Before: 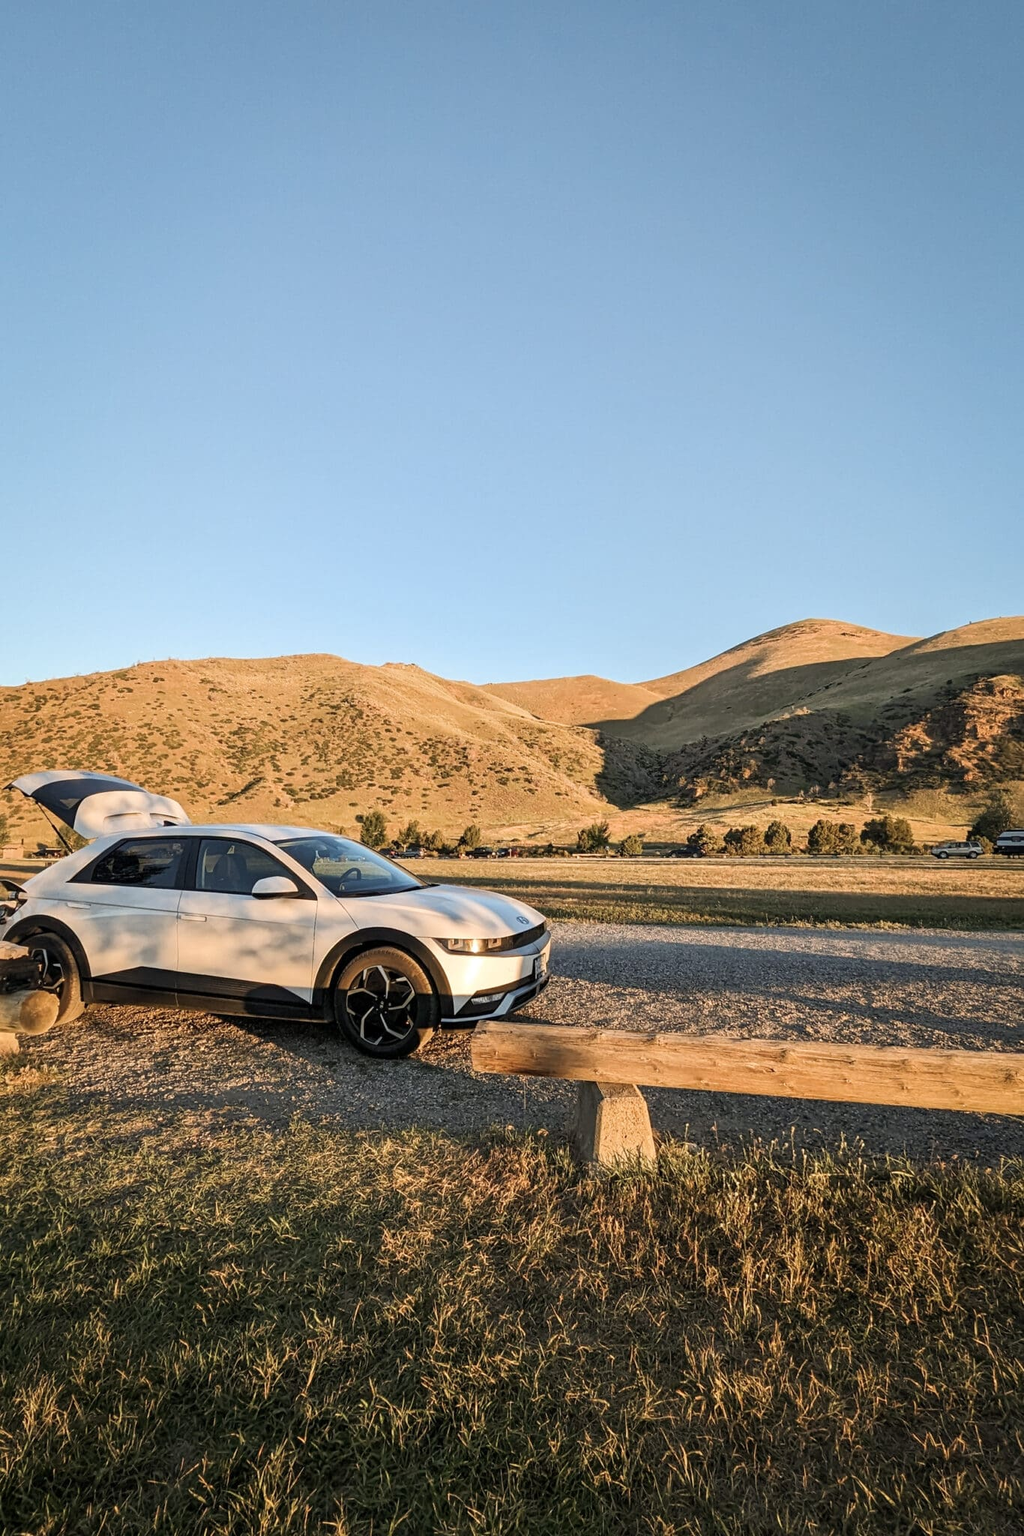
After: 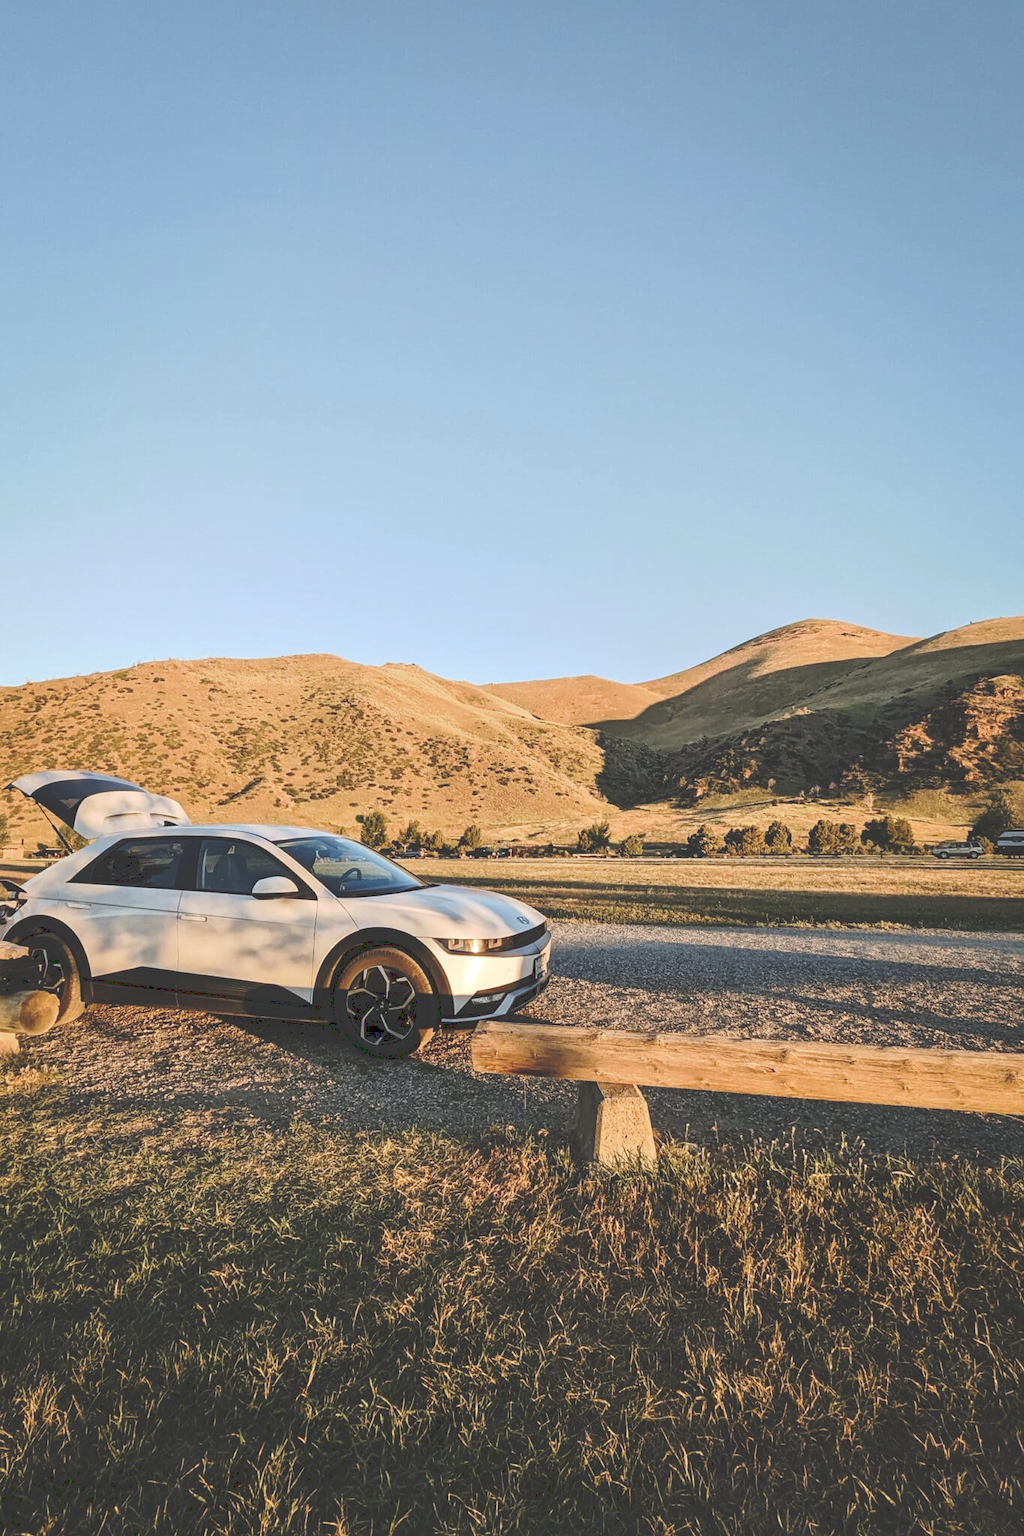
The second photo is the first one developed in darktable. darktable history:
tone curve: curves: ch0 [(0, 0) (0.003, 0.211) (0.011, 0.211) (0.025, 0.215) (0.044, 0.218) (0.069, 0.224) (0.1, 0.227) (0.136, 0.233) (0.177, 0.247) (0.224, 0.275) (0.277, 0.309) (0.335, 0.366) (0.399, 0.438) (0.468, 0.515) (0.543, 0.586) (0.623, 0.658) (0.709, 0.735) (0.801, 0.821) (0.898, 0.889) (1, 1)], preserve colors none
